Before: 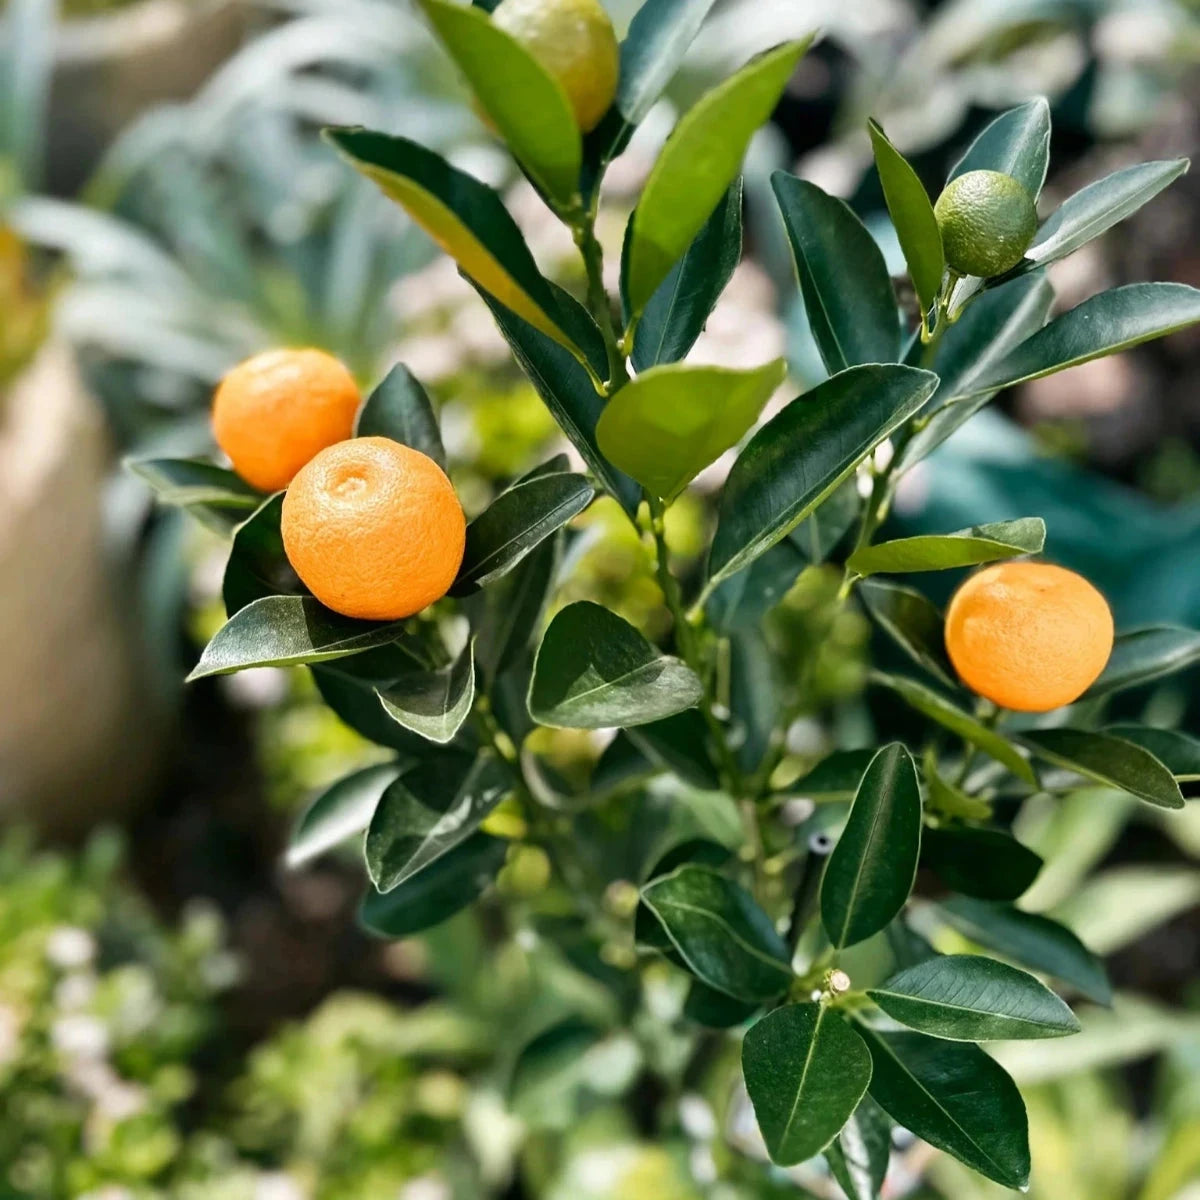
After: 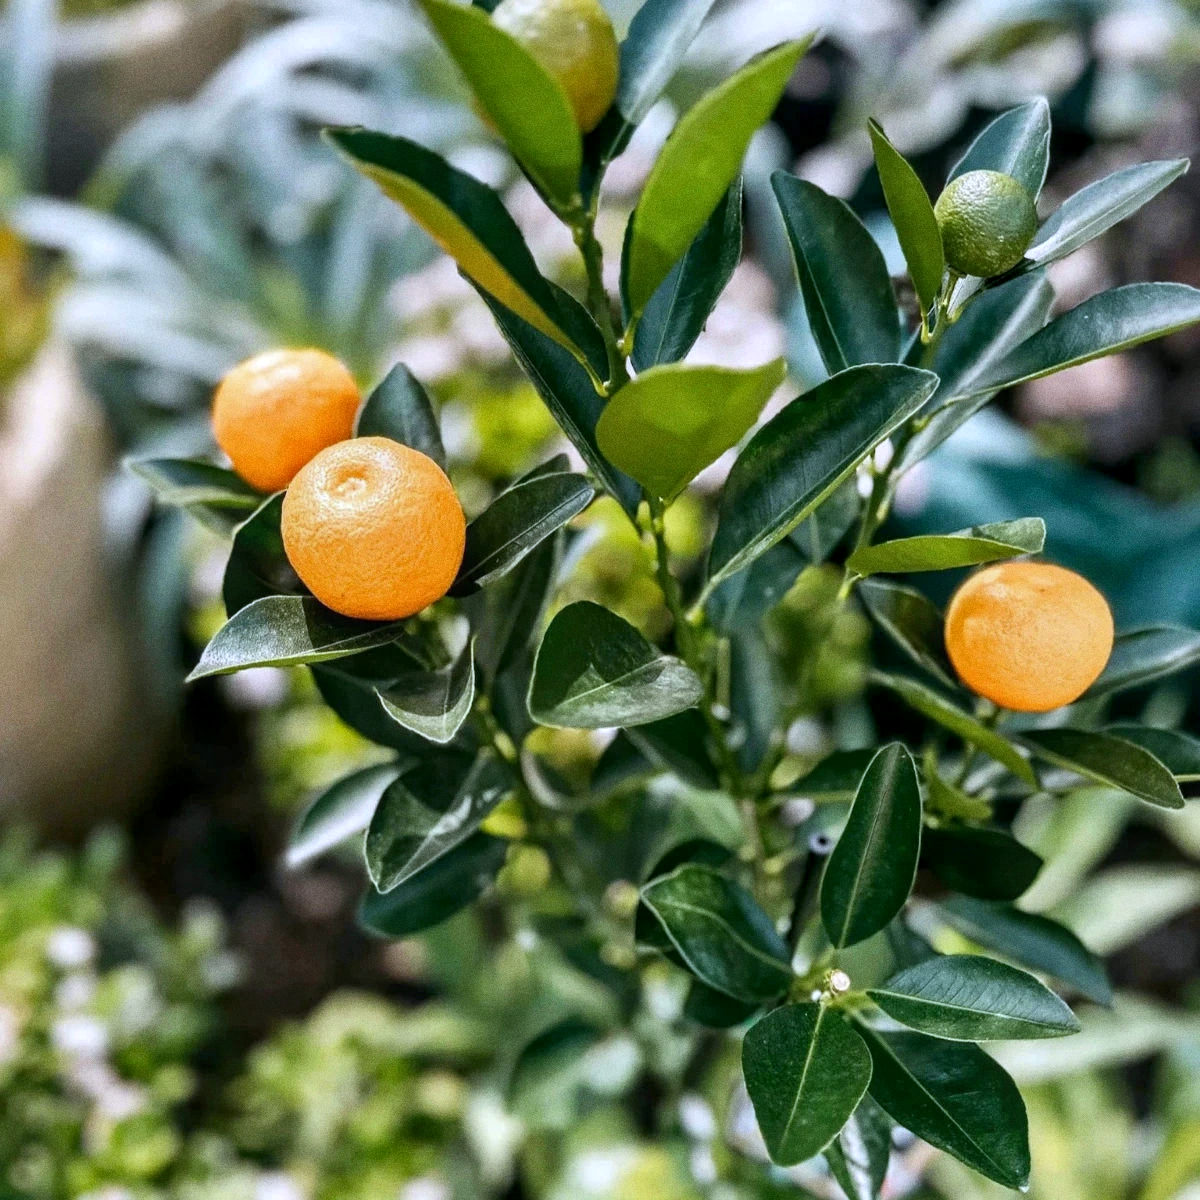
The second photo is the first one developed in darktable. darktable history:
grain: on, module defaults
white balance: red 0.967, blue 1.119, emerald 0.756
local contrast: on, module defaults
exposure: exposure -0.048 EV, compensate highlight preservation false
